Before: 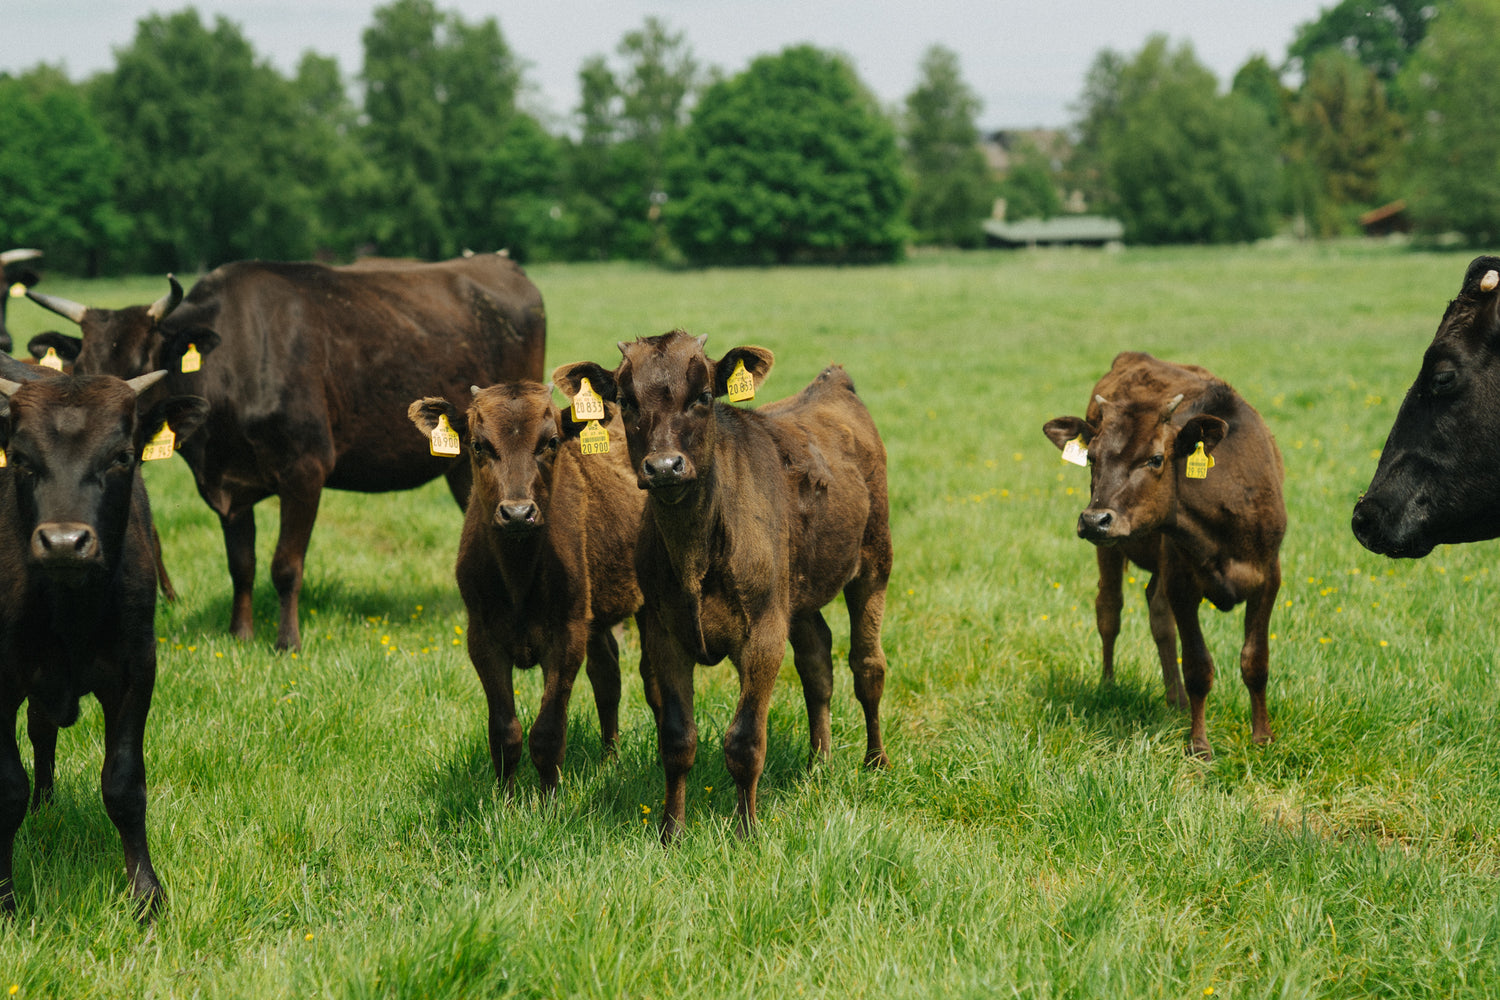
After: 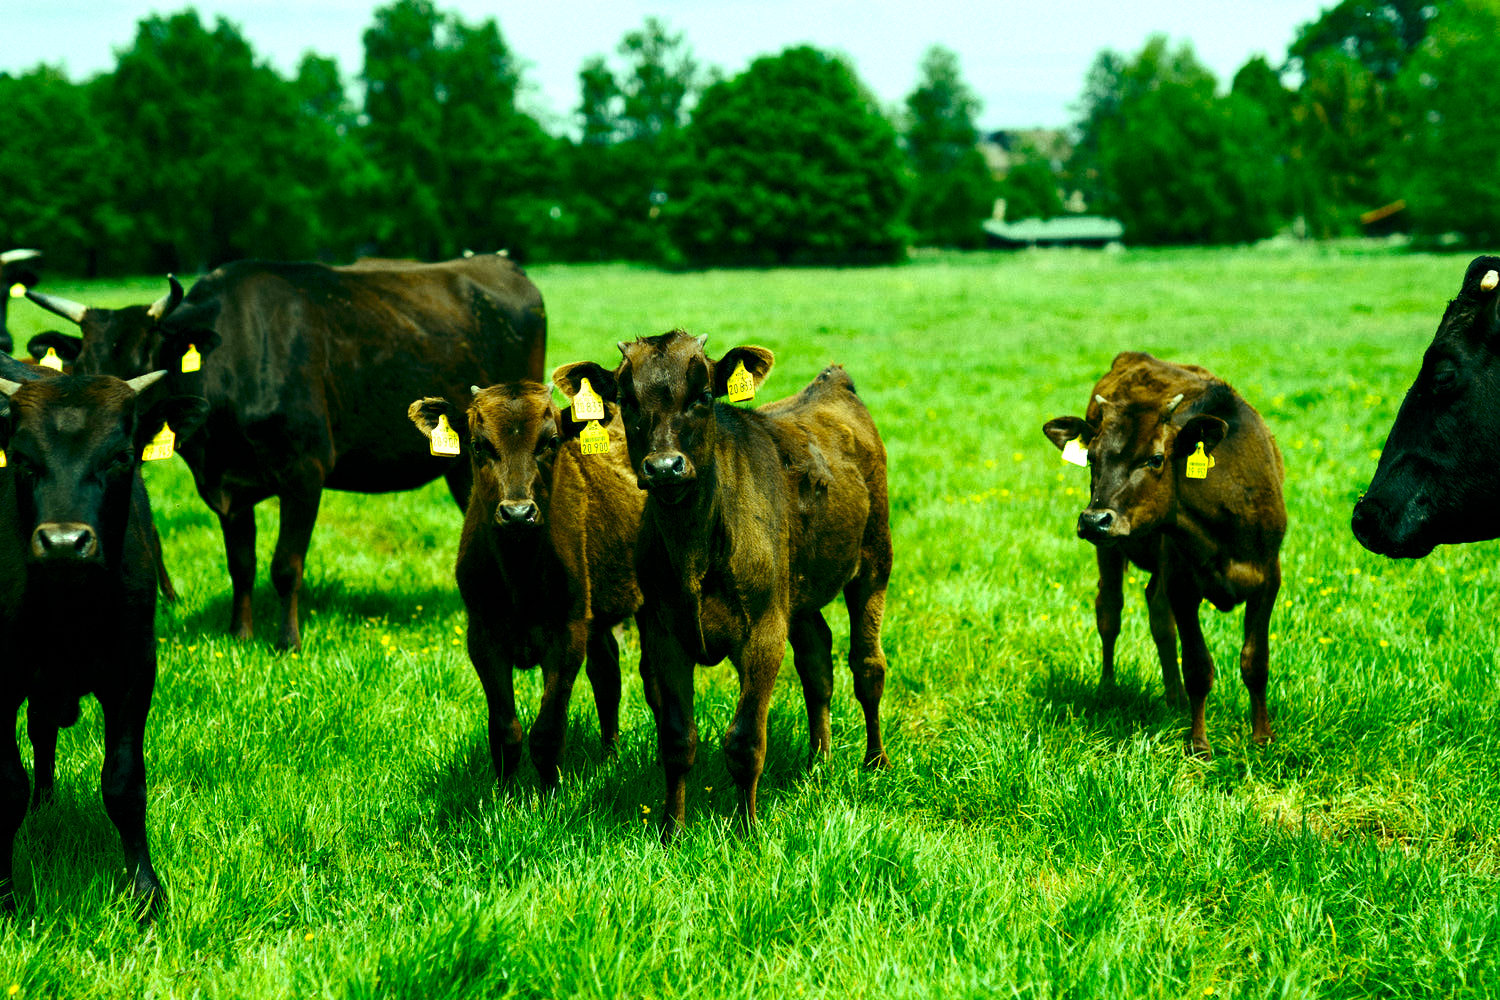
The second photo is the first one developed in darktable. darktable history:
contrast brightness saturation: contrast 0.13, brightness -0.05, saturation 0.16
levels: levels [0, 0.492, 0.984]
color balance rgb: shadows lift › luminance -7.7%, shadows lift › chroma 2.13%, shadows lift › hue 165.27°, power › luminance -7.77%, power › chroma 1.1%, power › hue 215.88°, highlights gain › luminance 15.15%, highlights gain › chroma 7%, highlights gain › hue 125.57°, global offset › luminance -0.33%, global offset › chroma 0.11%, global offset › hue 165.27°, perceptual saturation grading › global saturation 24.42%, perceptual saturation grading › highlights -24.42%, perceptual saturation grading › mid-tones 24.42%, perceptual saturation grading › shadows 40%, perceptual brilliance grading › global brilliance -5%, perceptual brilliance grading › highlights 24.42%, perceptual brilliance grading › mid-tones 7%, perceptual brilliance grading › shadows -5%
